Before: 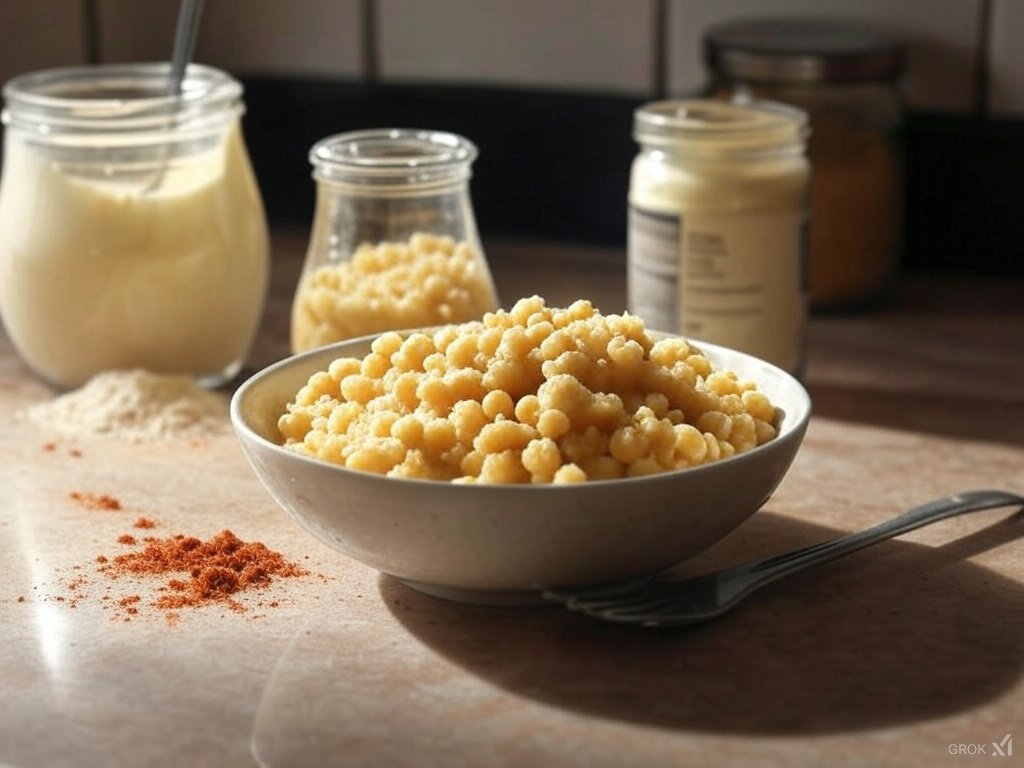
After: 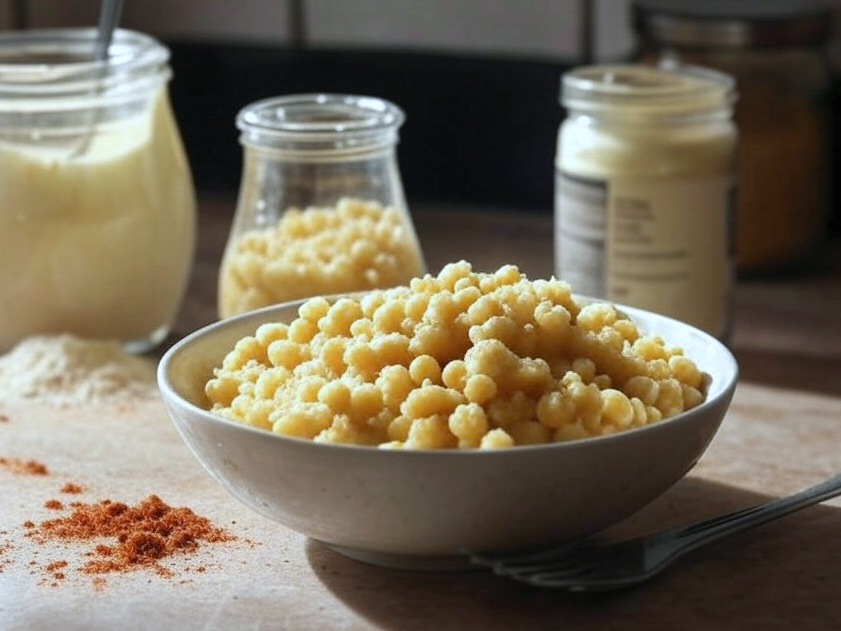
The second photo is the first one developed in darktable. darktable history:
crop and rotate: left 7.196%, top 4.574%, right 10.605%, bottom 13.178%
white balance: red 0.924, blue 1.095
